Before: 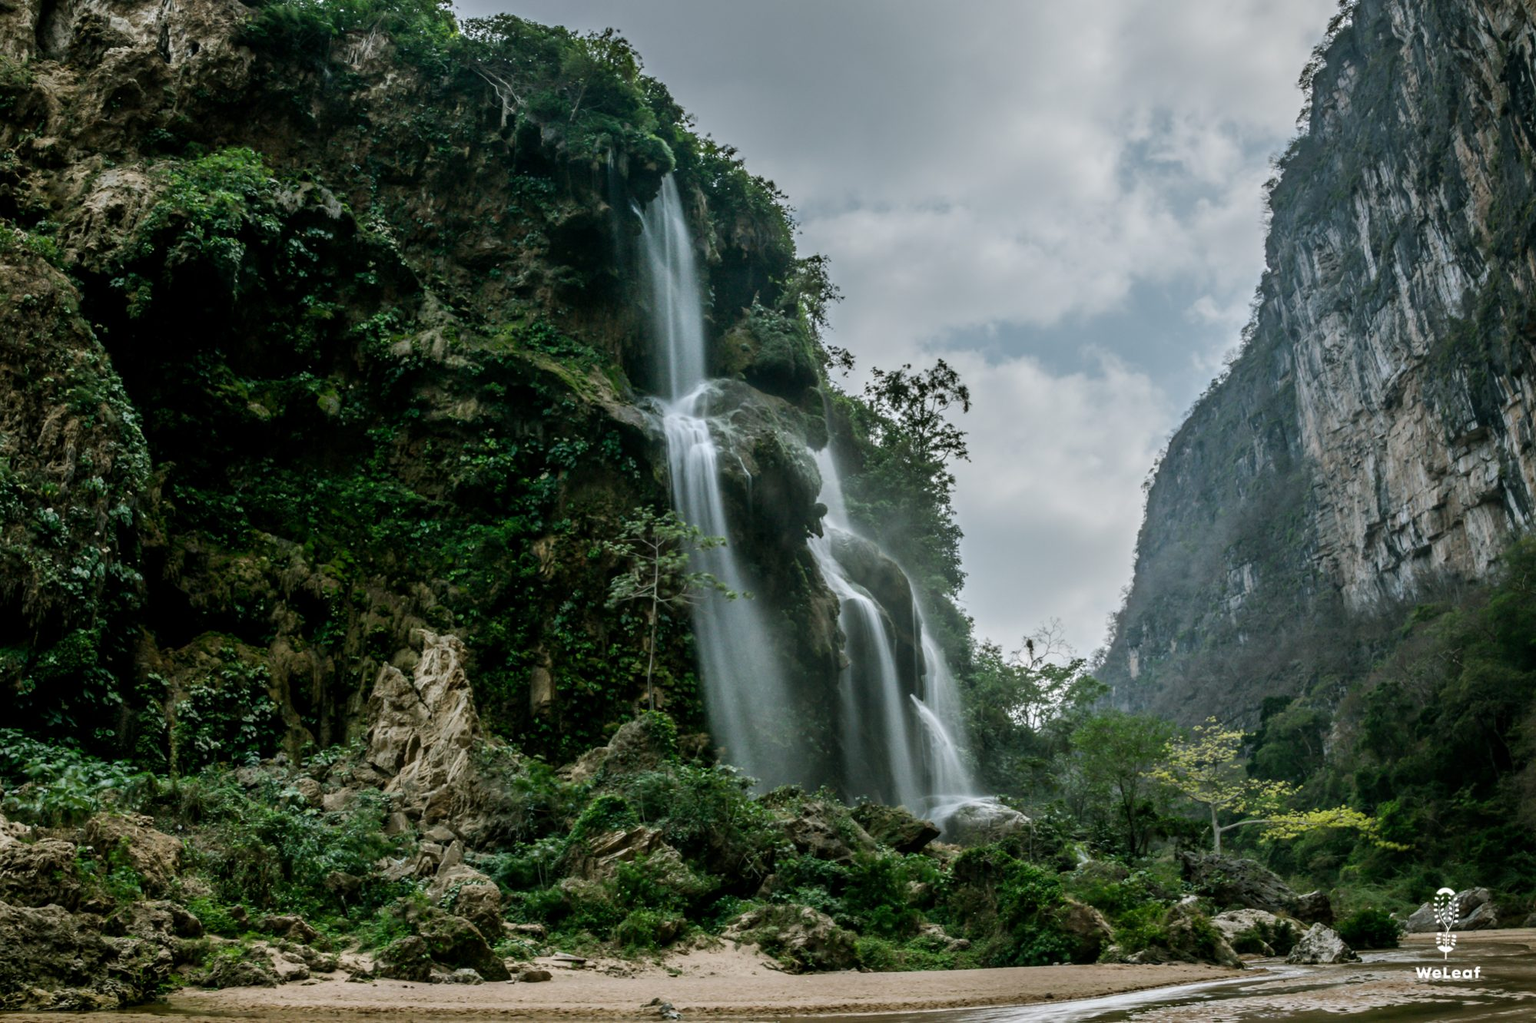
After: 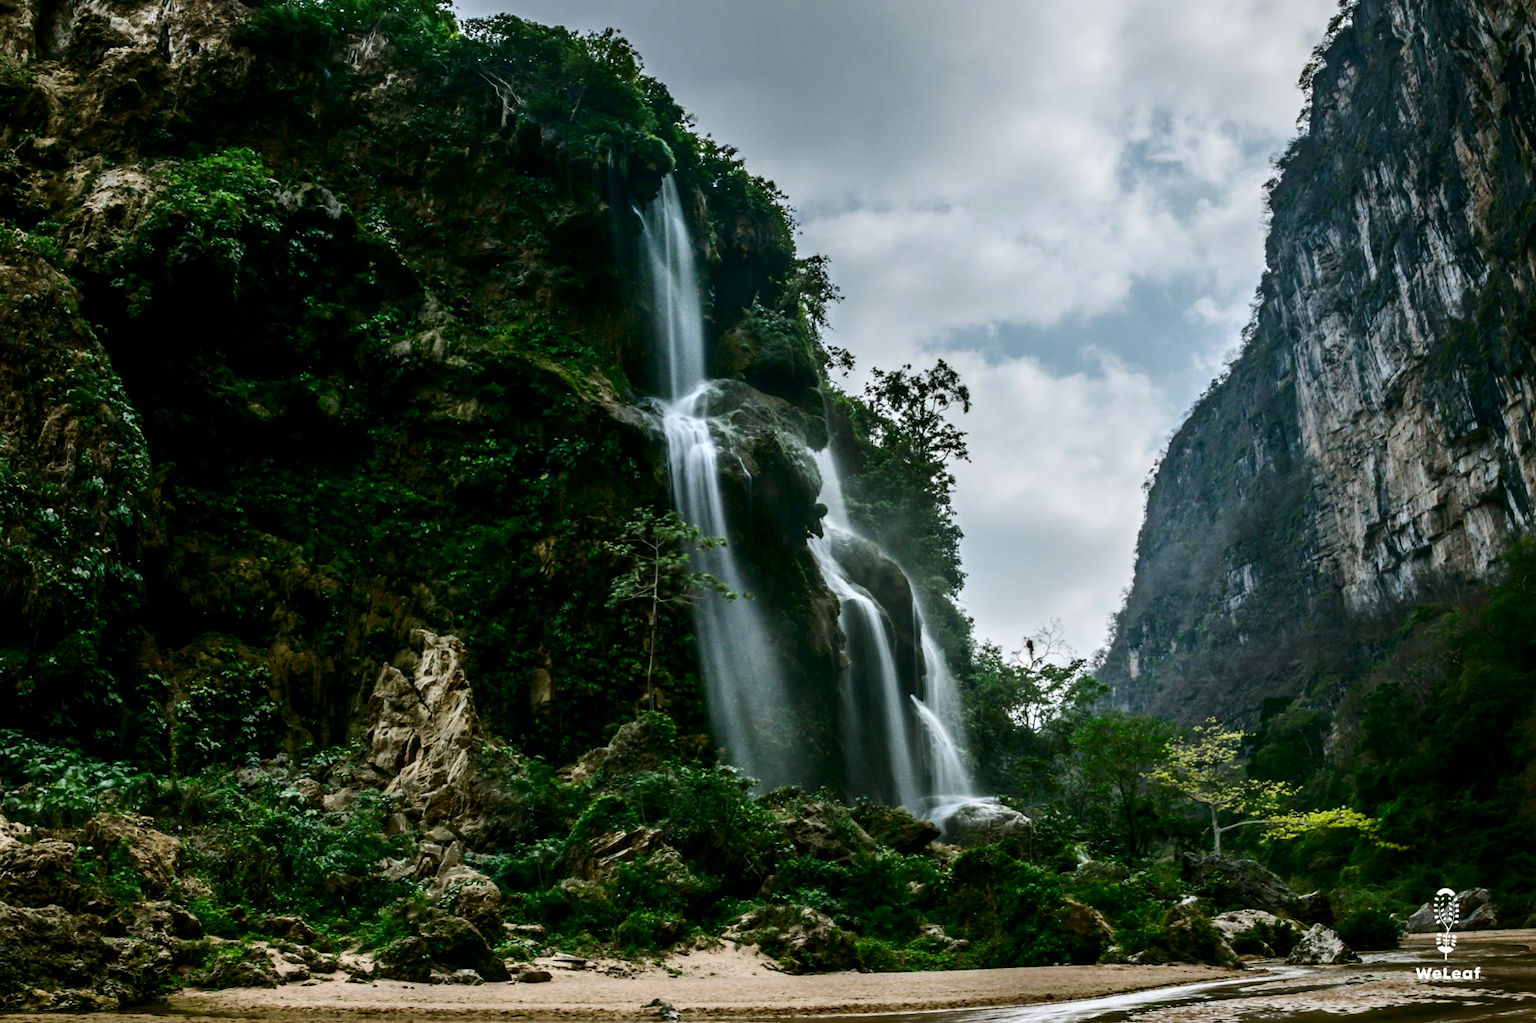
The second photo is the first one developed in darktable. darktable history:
contrast brightness saturation: contrast 0.21, brightness -0.11, saturation 0.21
levels: levels [0, 0.476, 0.951]
